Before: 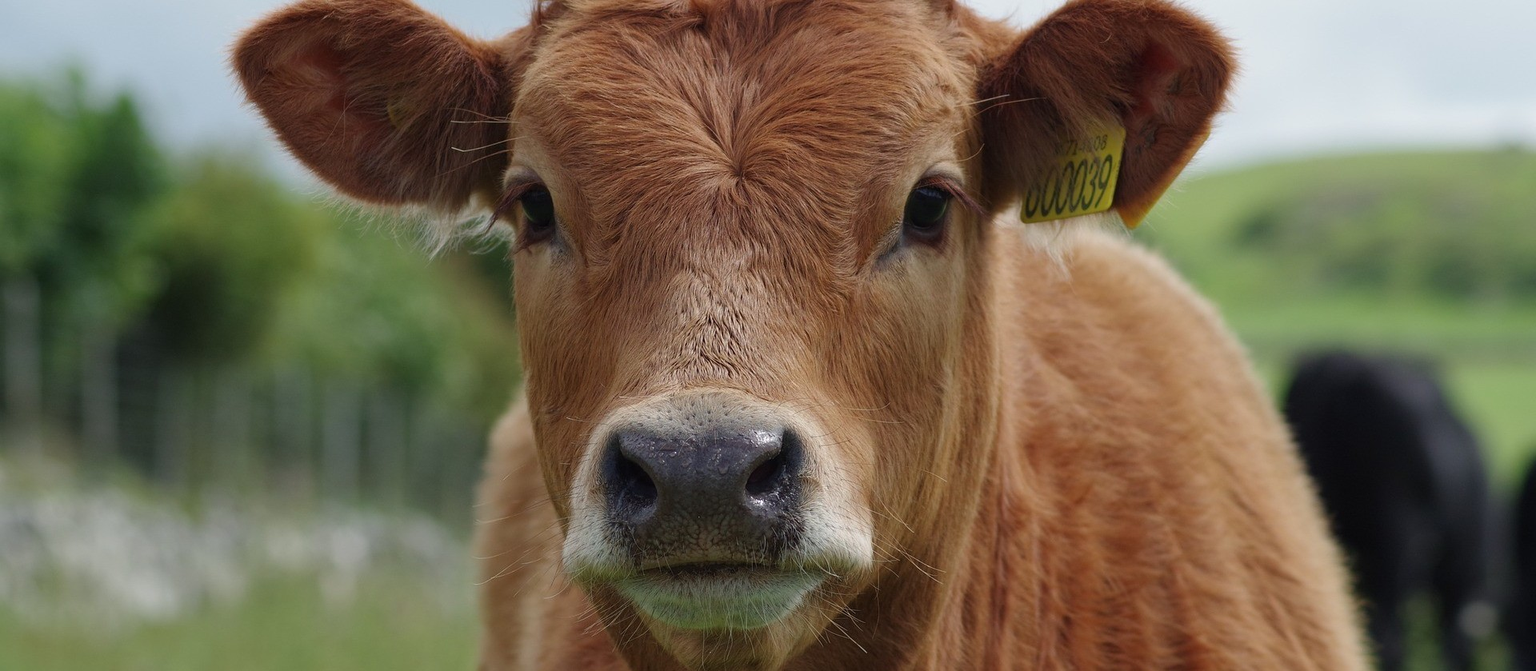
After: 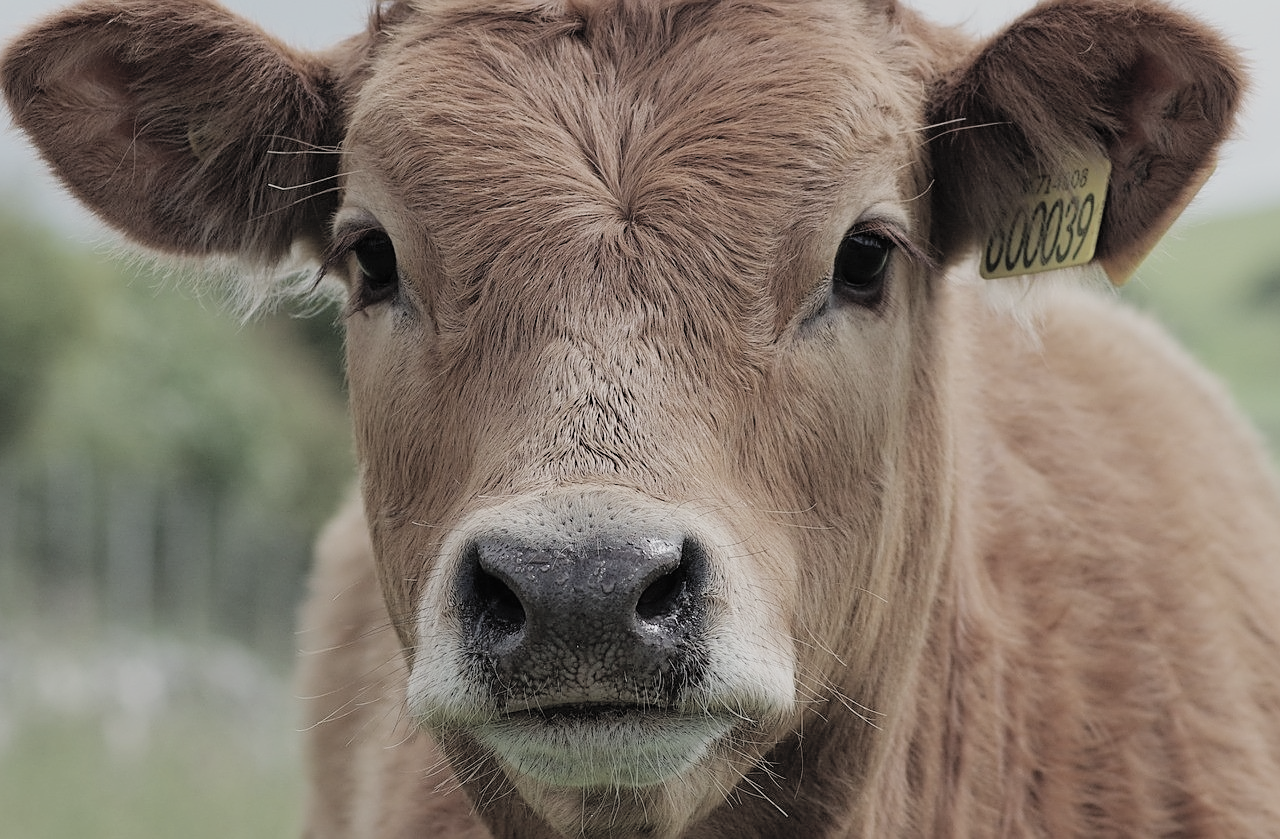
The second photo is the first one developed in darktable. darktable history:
contrast brightness saturation: brightness 0.18, saturation -0.5
filmic rgb: black relative exposure -7.65 EV, white relative exposure 4.56 EV, hardness 3.61
sharpen: on, module defaults
crop and rotate: left 15.446%, right 17.836%
